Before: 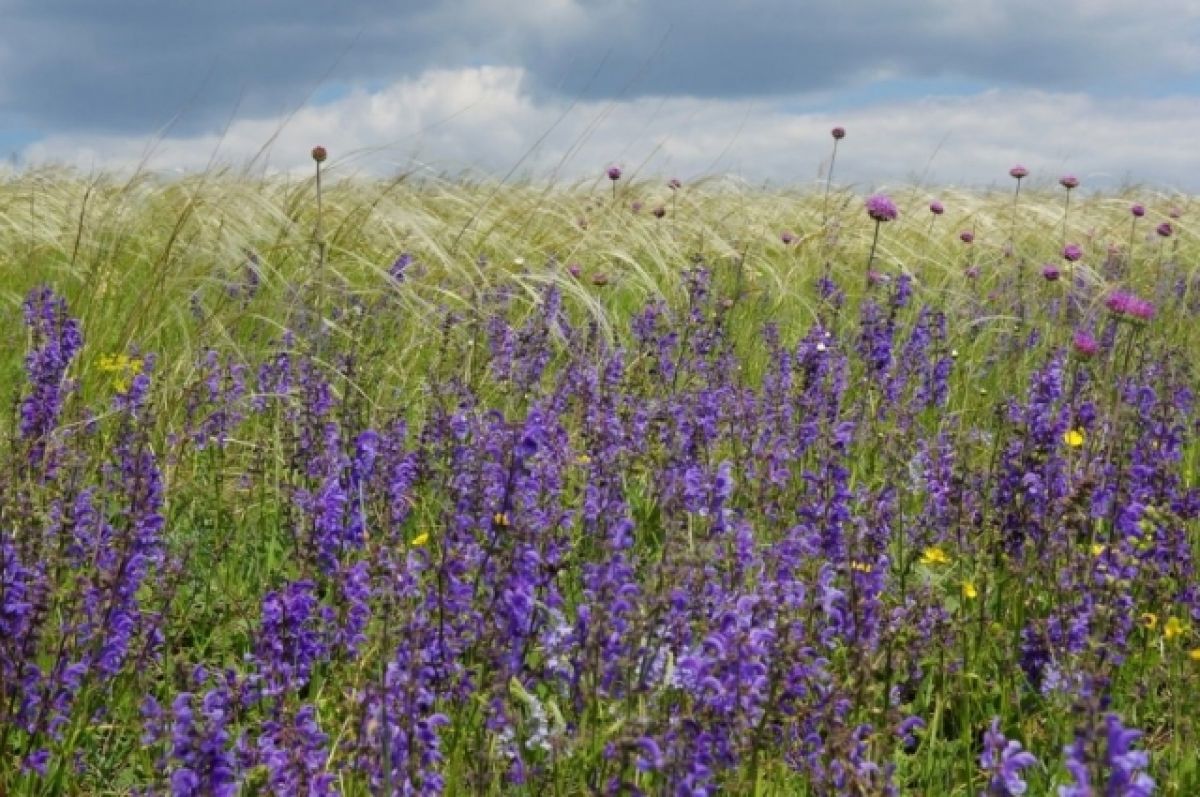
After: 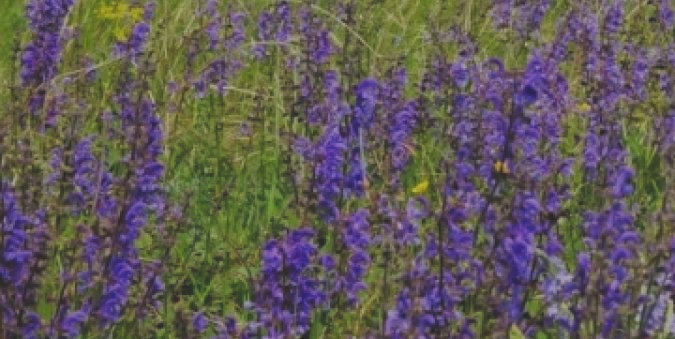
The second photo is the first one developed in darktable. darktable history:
exposure: black level correction -0.027, compensate highlight preservation false
filmic rgb: black relative exposure -7.07 EV, white relative exposure 5.99 EV, target black luminance 0%, hardness 2.72, latitude 61.35%, contrast 0.693, highlights saturation mix 10.37%, shadows ↔ highlights balance -0.085%
crop: top 44.199%, right 43.691%, bottom 13.241%
tone curve: curves: ch0 [(0, 0) (0.003, 0.003) (0.011, 0.012) (0.025, 0.024) (0.044, 0.039) (0.069, 0.052) (0.1, 0.072) (0.136, 0.097) (0.177, 0.128) (0.224, 0.168) (0.277, 0.217) (0.335, 0.276) (0.399, 0.345) (0.468, 0.429) (0.543, 0.524) (0.623, 0.628) (0.709, 0.732) (0.801, 0.829) (0.898, 0.919) (1, 1)], preserve colors none
haze removal: compatibility mode true, adaptive false
